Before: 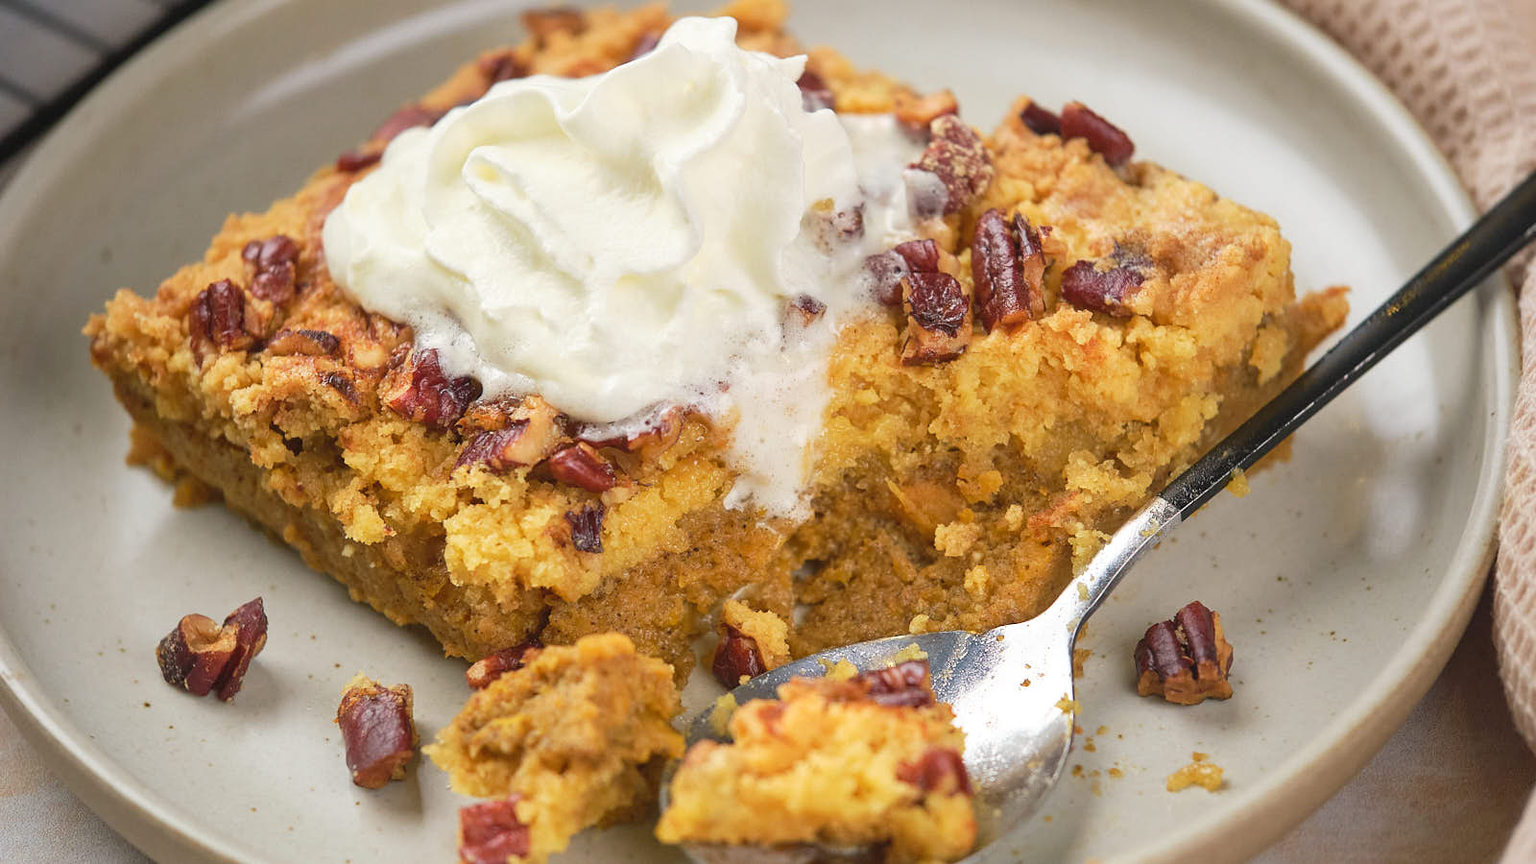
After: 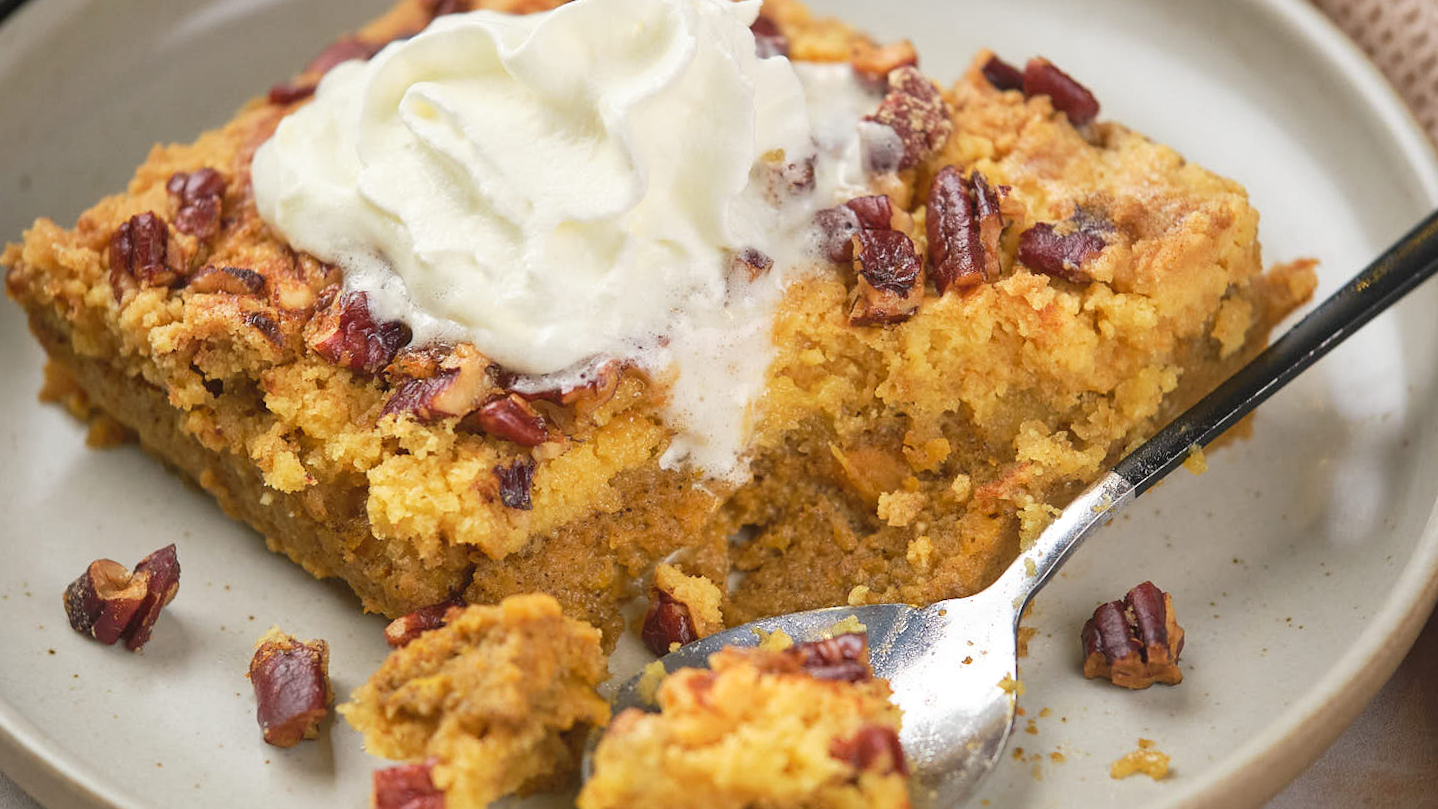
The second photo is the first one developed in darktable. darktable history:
crop and rotate: angle -1.96°, left 3.097%, top 4.154%, right 1.586%, bottom 0.529%
tone equalizer: on, module defaults
